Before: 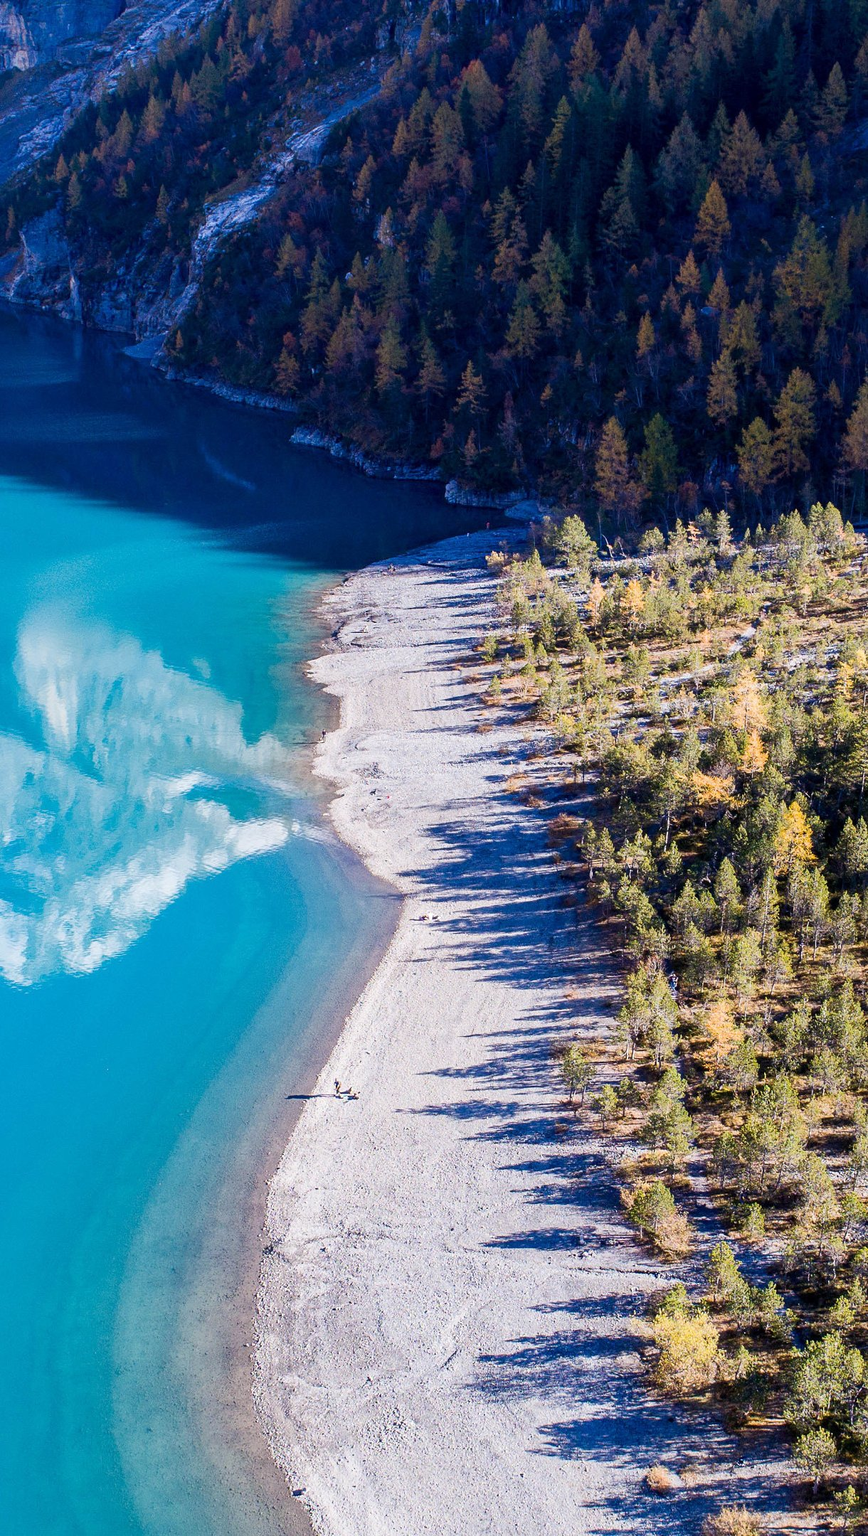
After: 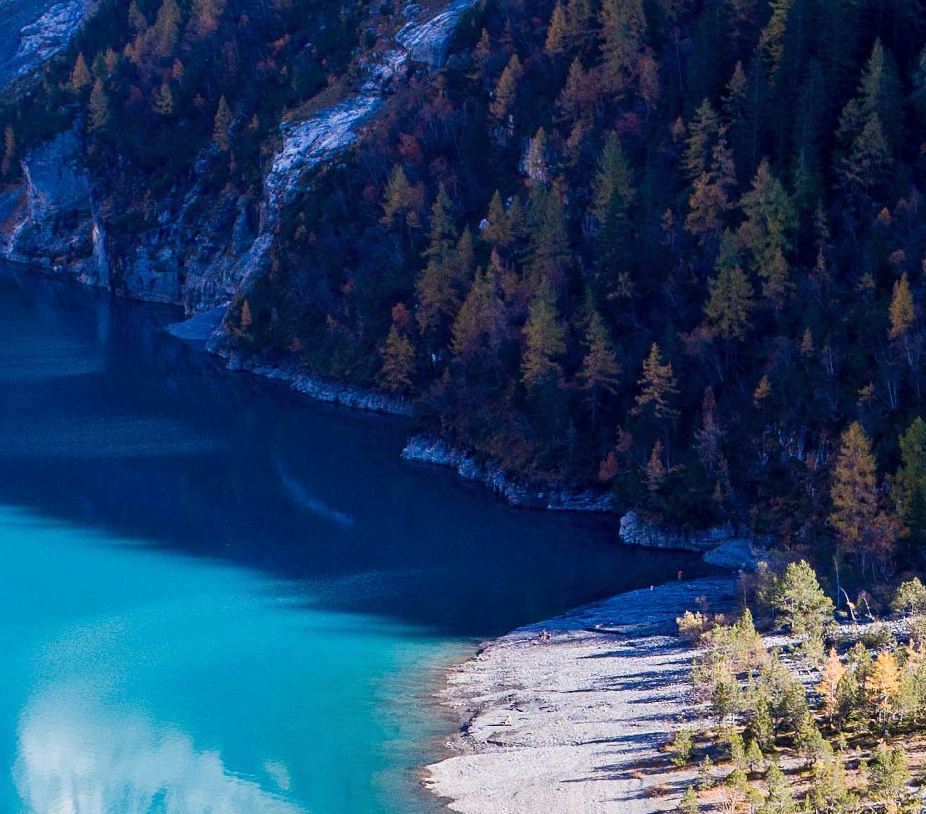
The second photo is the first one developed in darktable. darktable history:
crop: left 0.555%, top 7.626%, right 23.522%, bottom 54.681%
